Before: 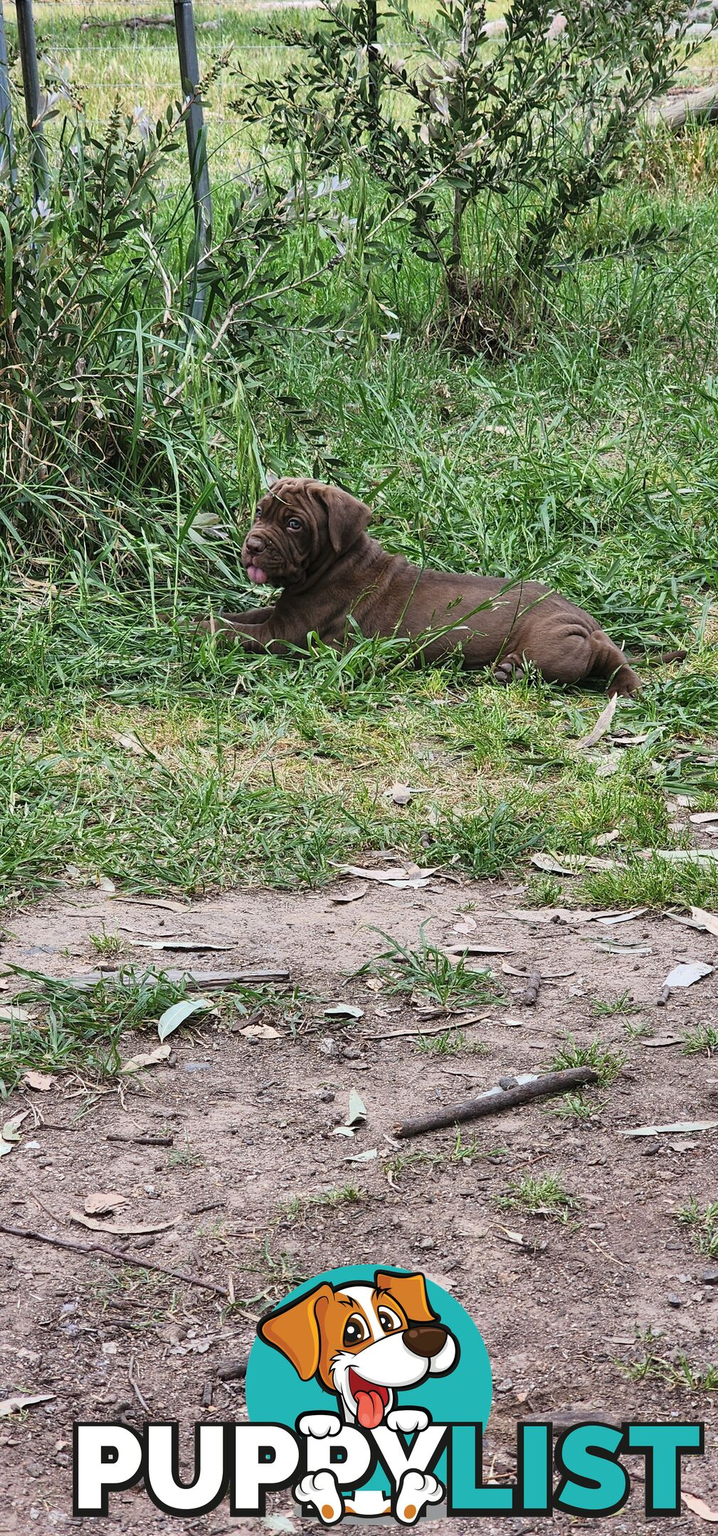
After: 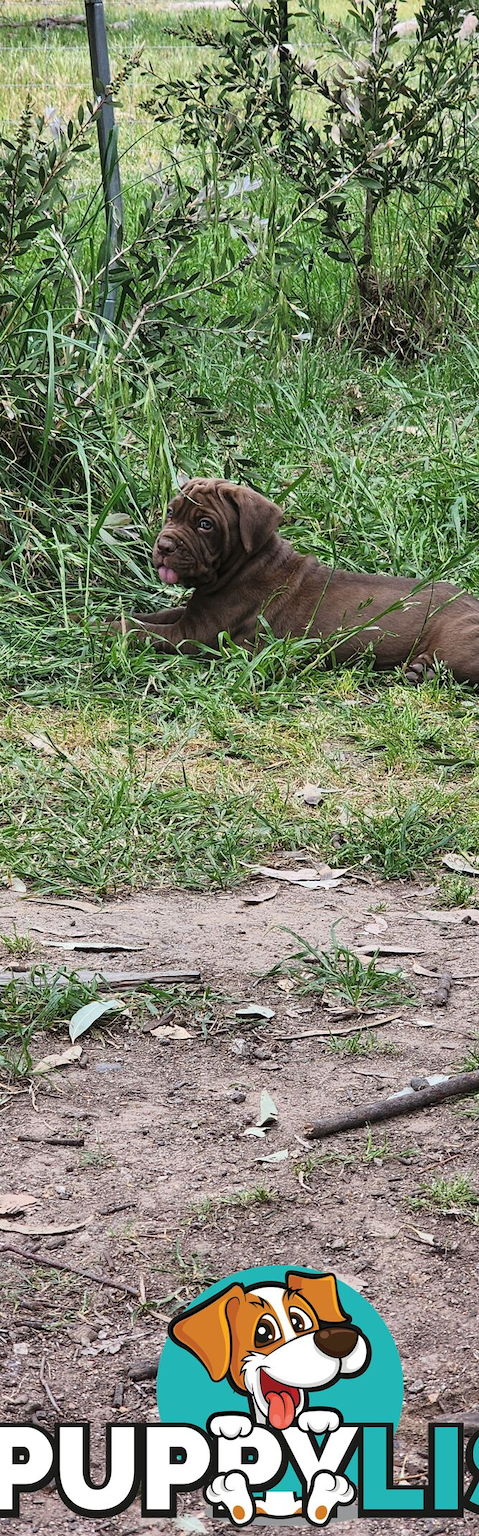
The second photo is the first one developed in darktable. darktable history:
crop and rotate: left 12.476%, right 20.683%
